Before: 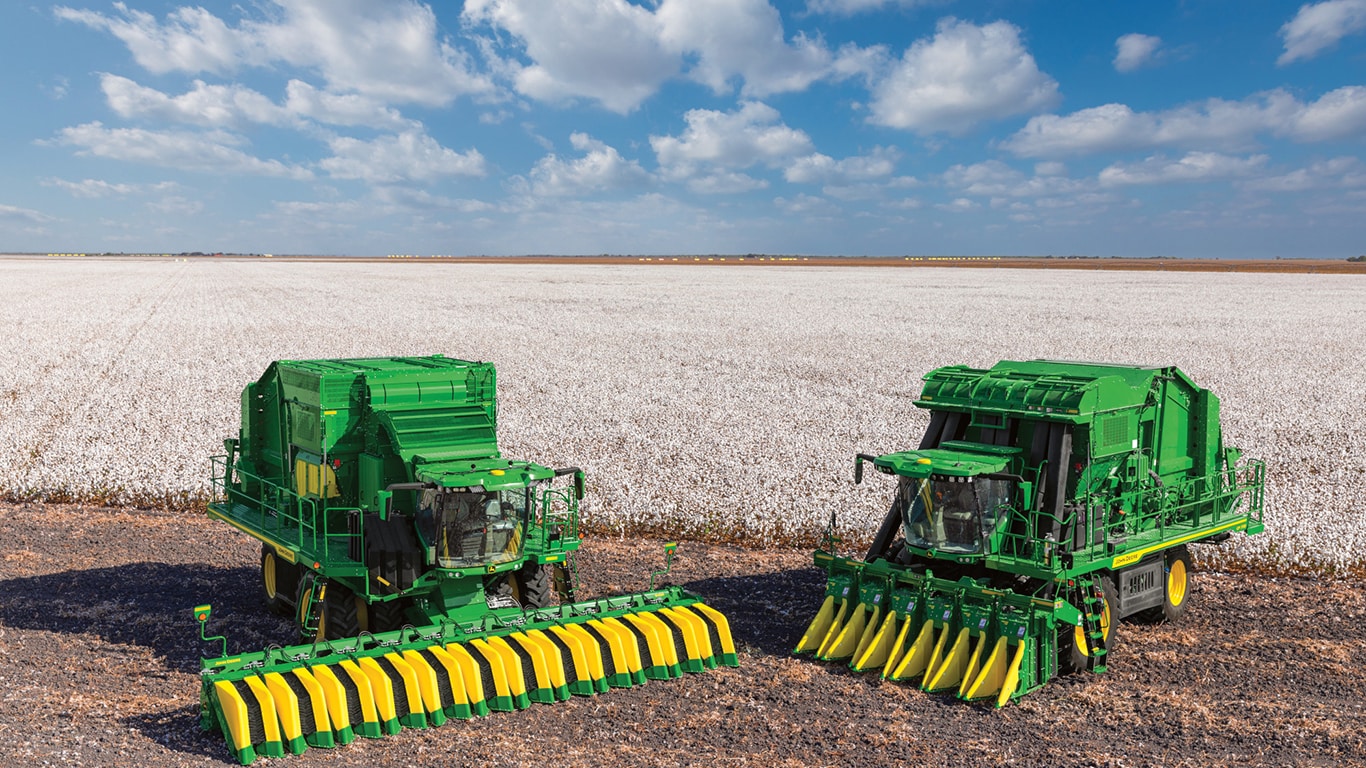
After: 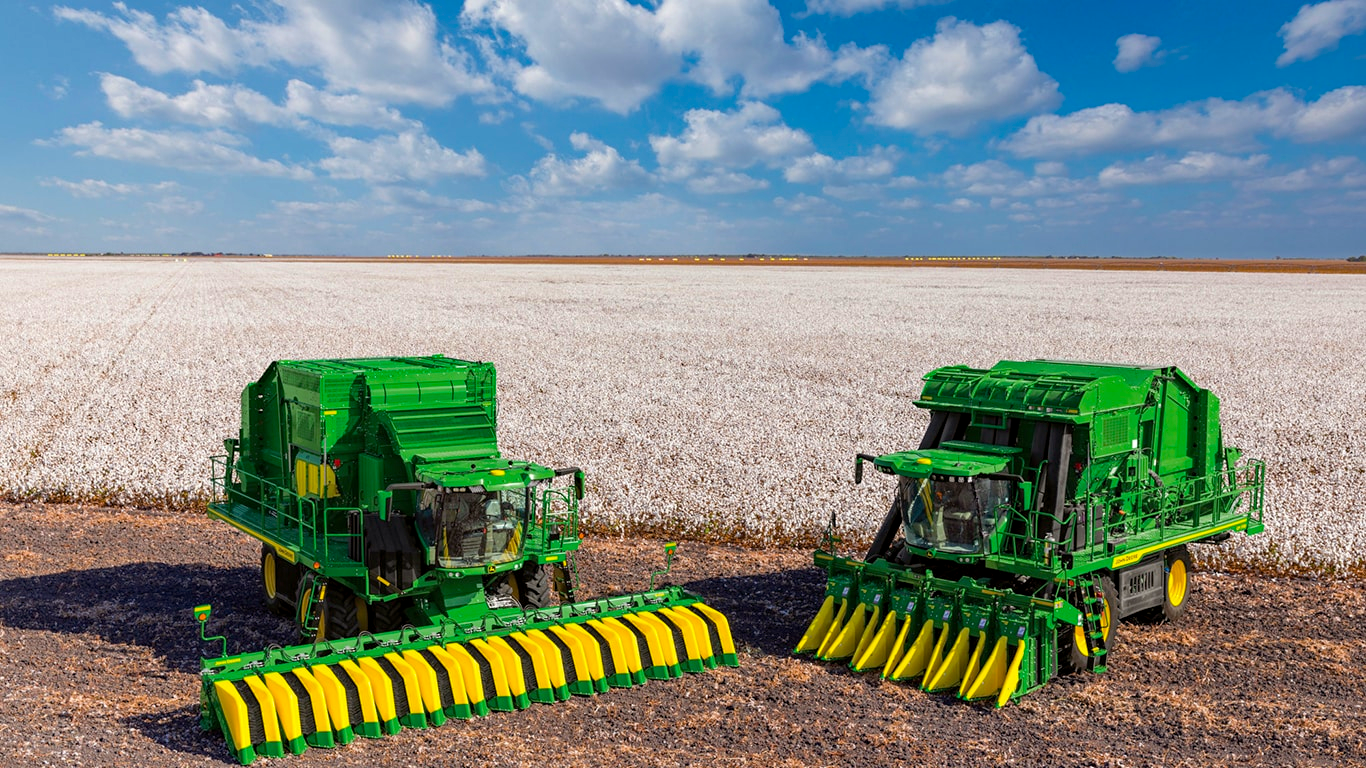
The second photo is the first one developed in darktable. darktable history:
color balance rgb: power › chroma 0.307%, power › hue 24.03°, global offset › luminance -0.297%, global offset › hue 261.89°, perceptual saturation grading › global saturation 14.7%, global vibrance 20%
haze removal: compatibility mode true, adaptive false
